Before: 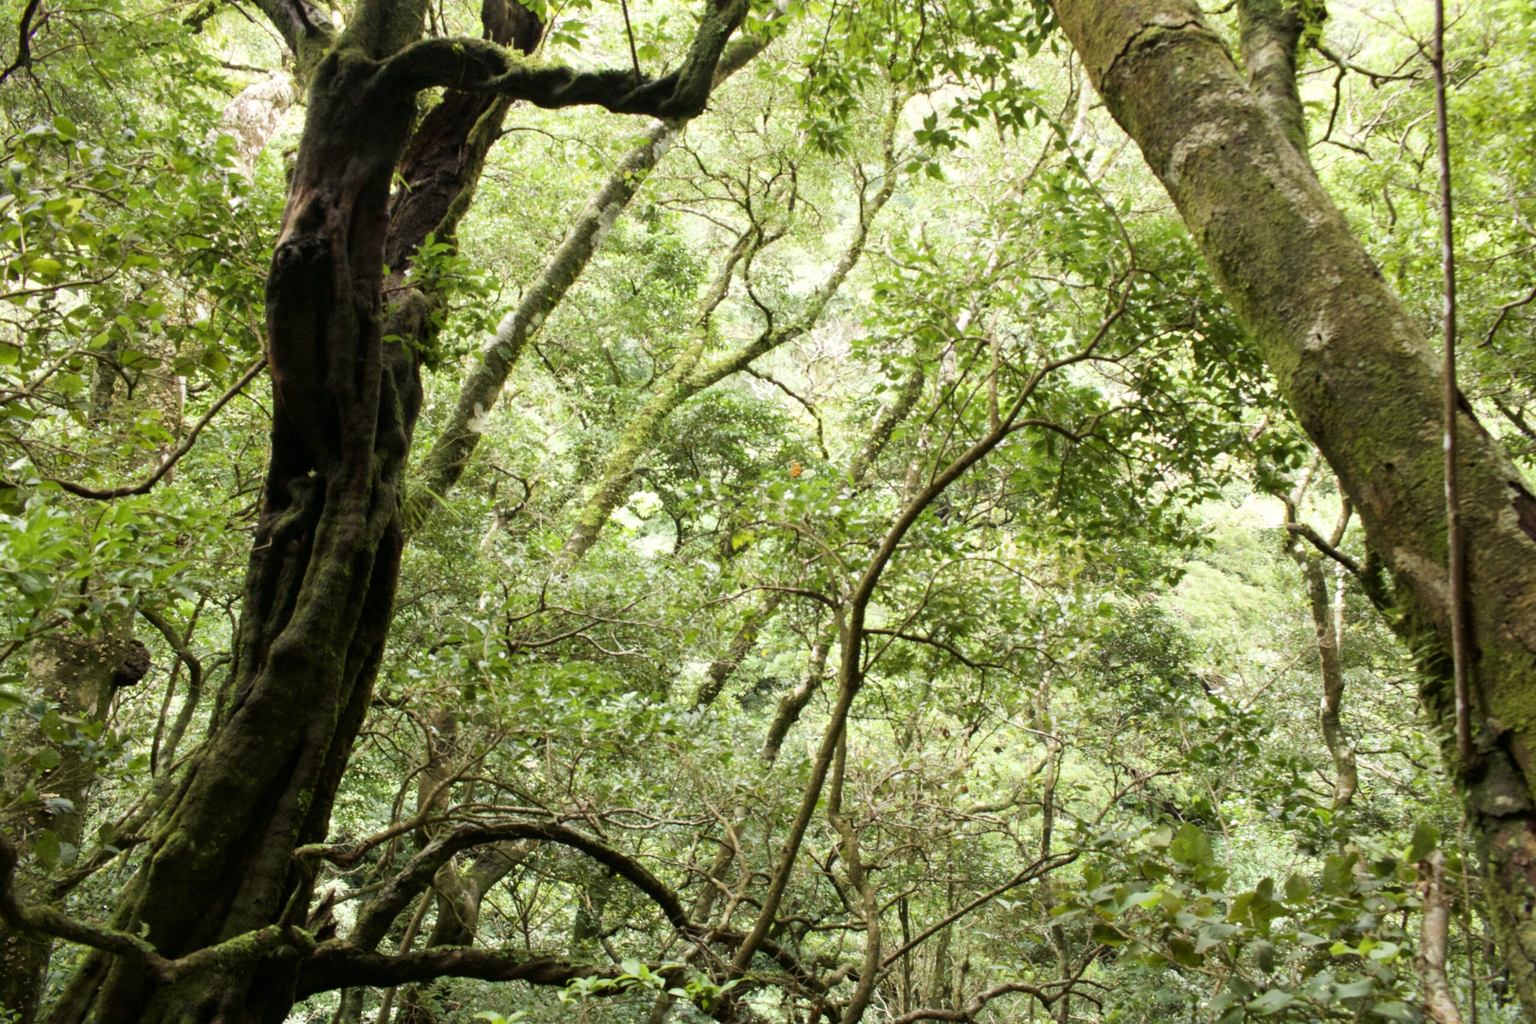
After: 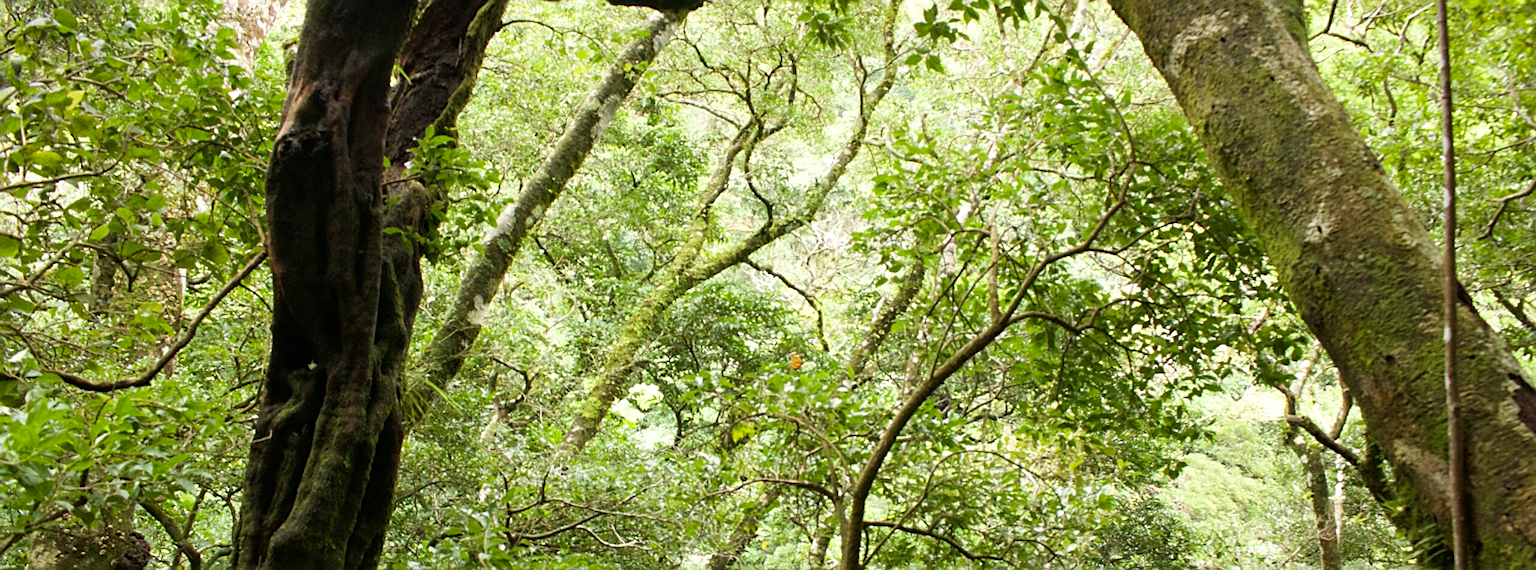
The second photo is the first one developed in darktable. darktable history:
crop and rotate: top 10.584%, bottom 33.662%
sharpen: radius 2.646, amount 0.656
